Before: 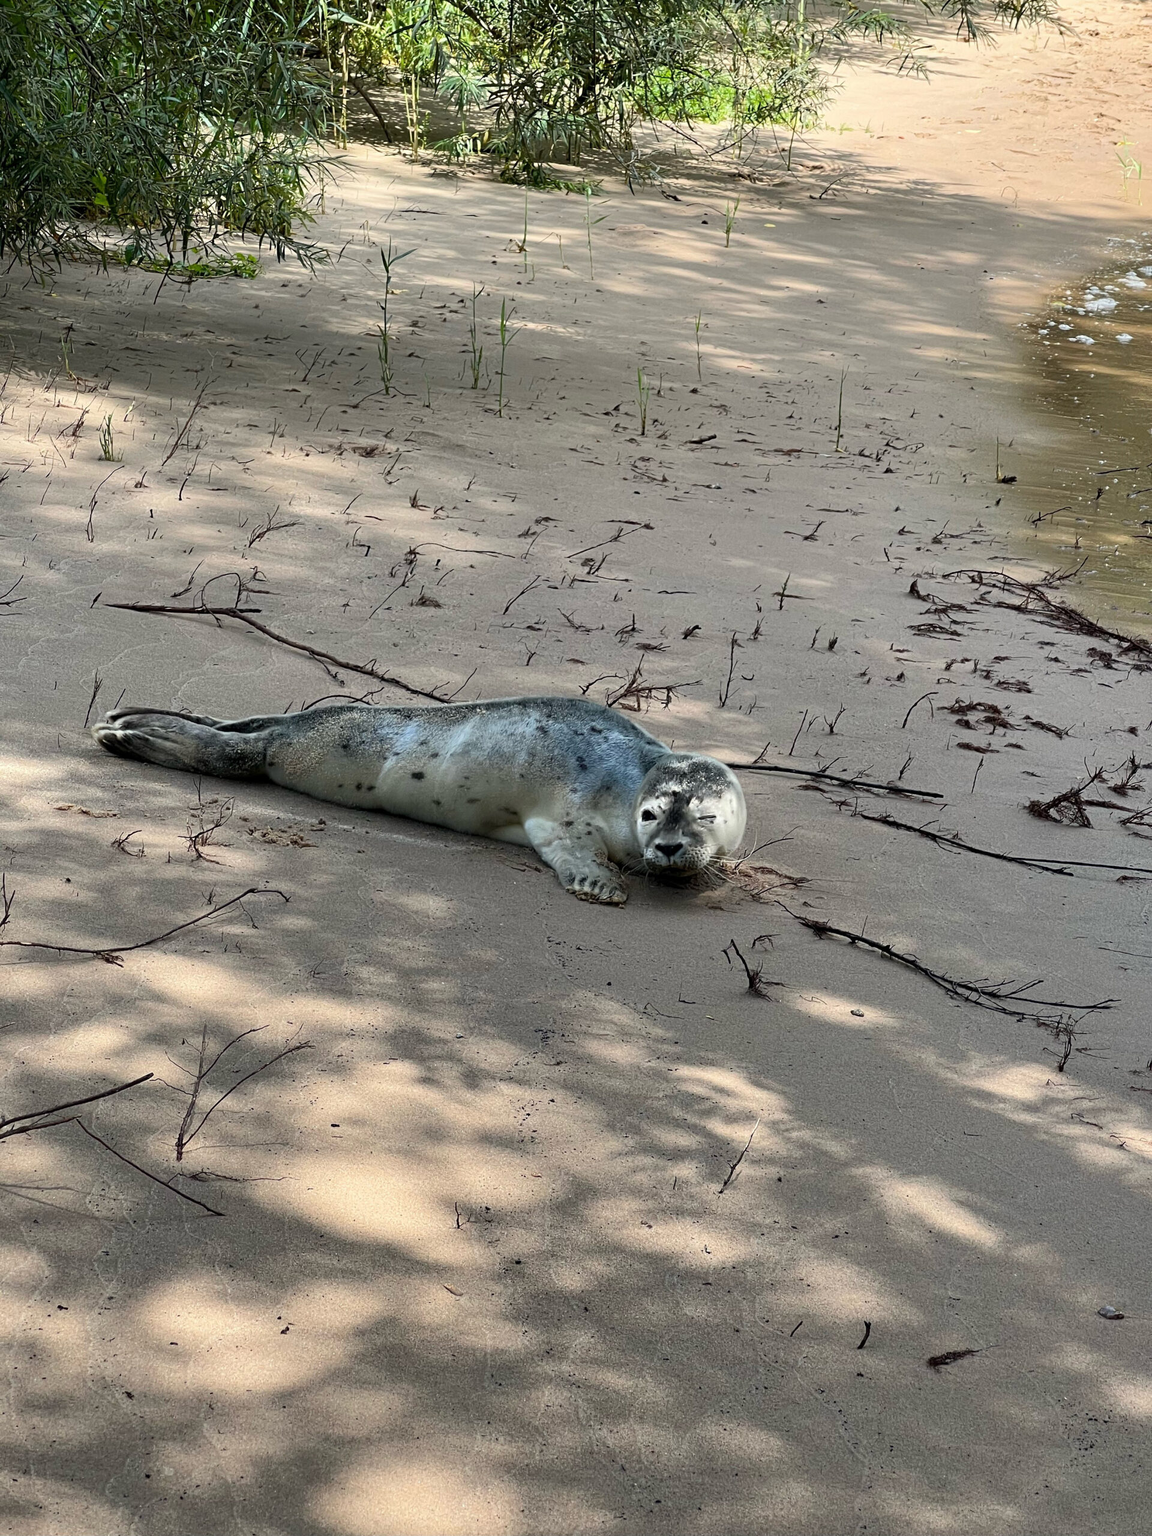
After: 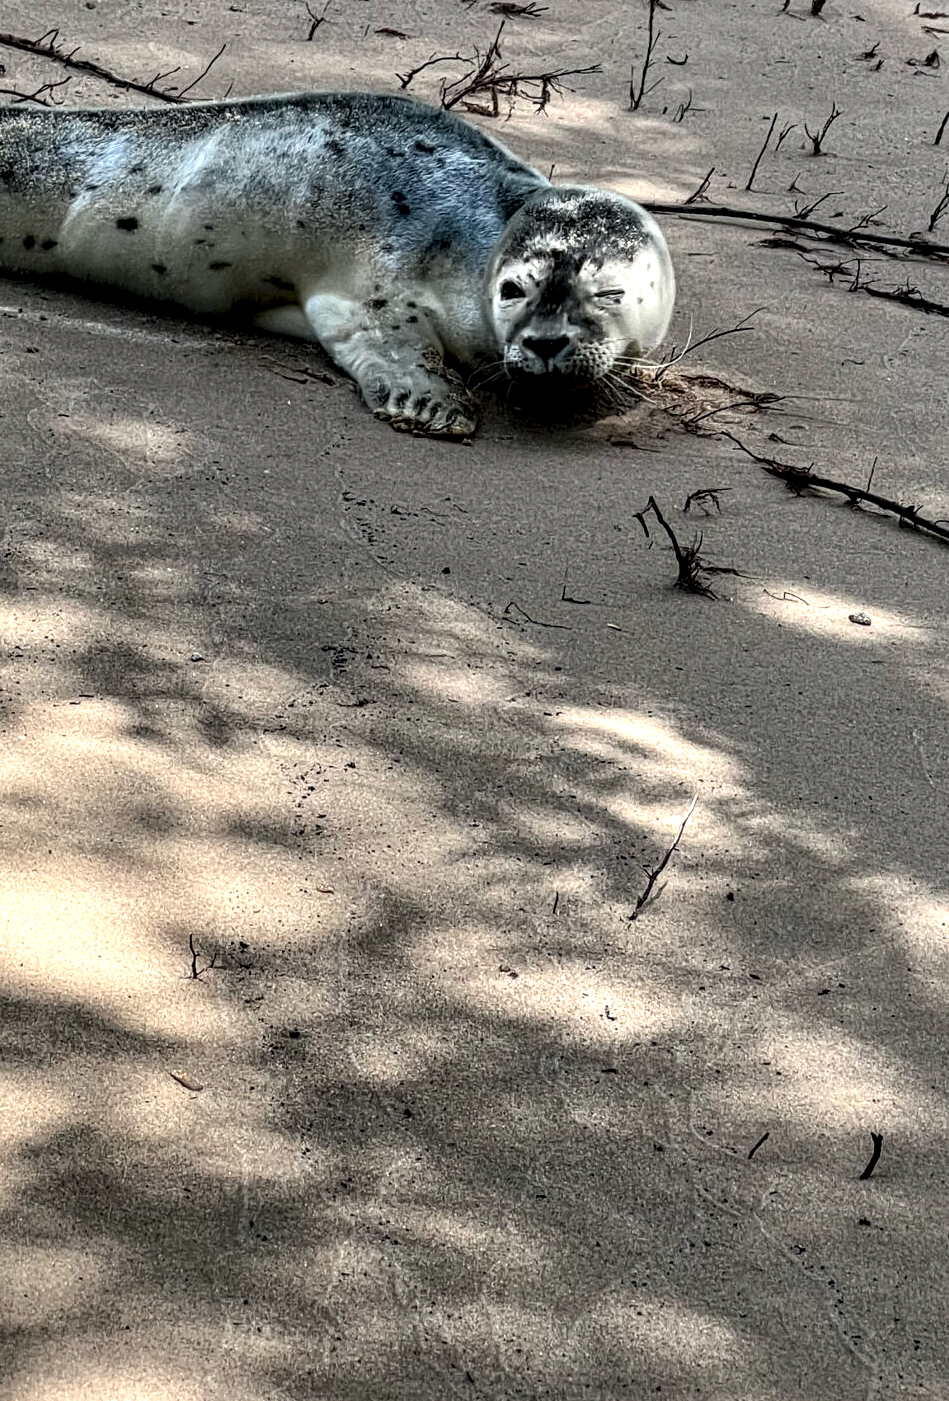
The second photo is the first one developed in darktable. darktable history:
crop: left 29.672%, top 41.786%, right 20.851%, bottom 3.487%
local contrast: highlights 19%, detail 186%
